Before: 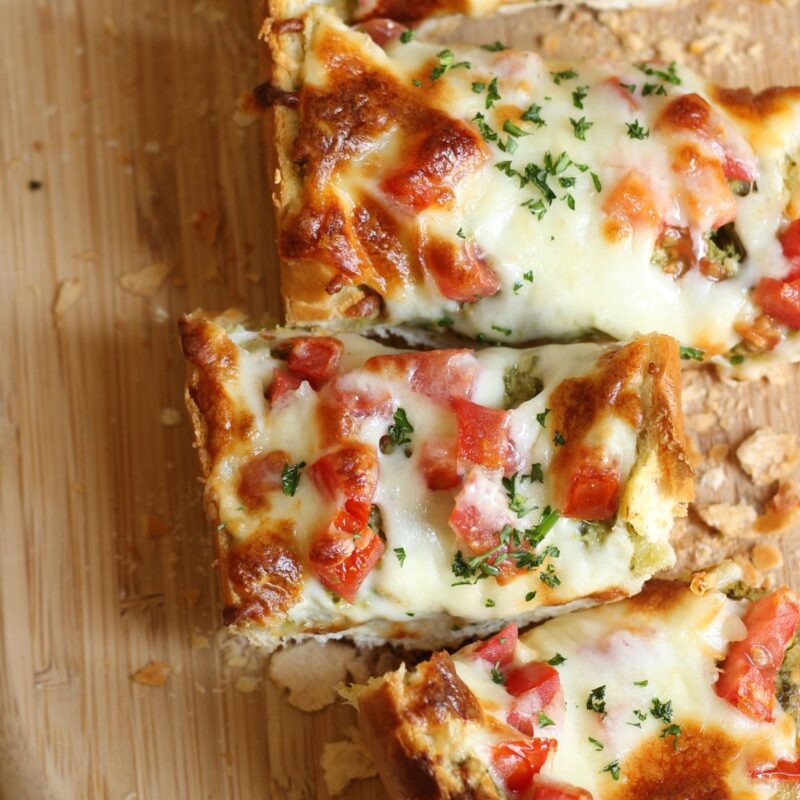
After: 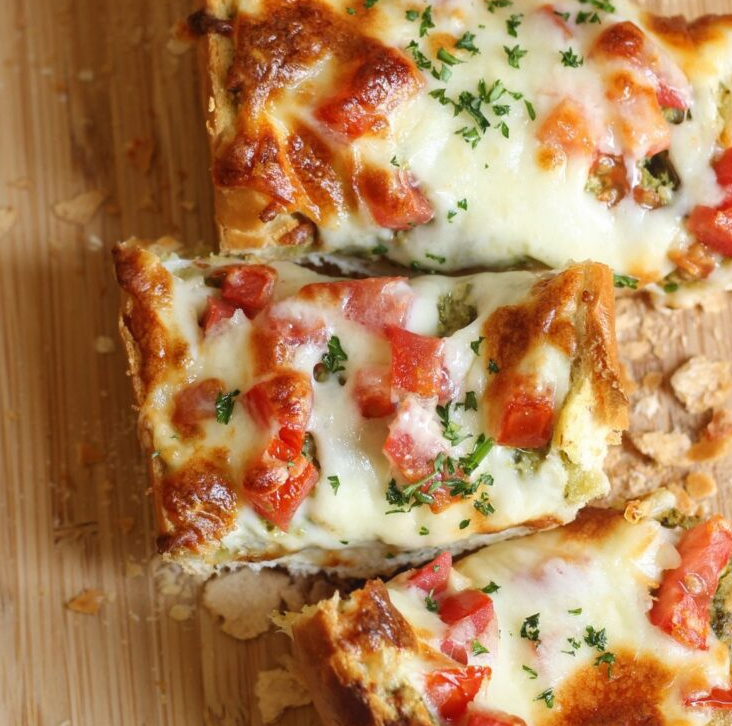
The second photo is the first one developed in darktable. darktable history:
crop and rotate: left 8.476%, top 9.225%
local contrast: detail 110%
